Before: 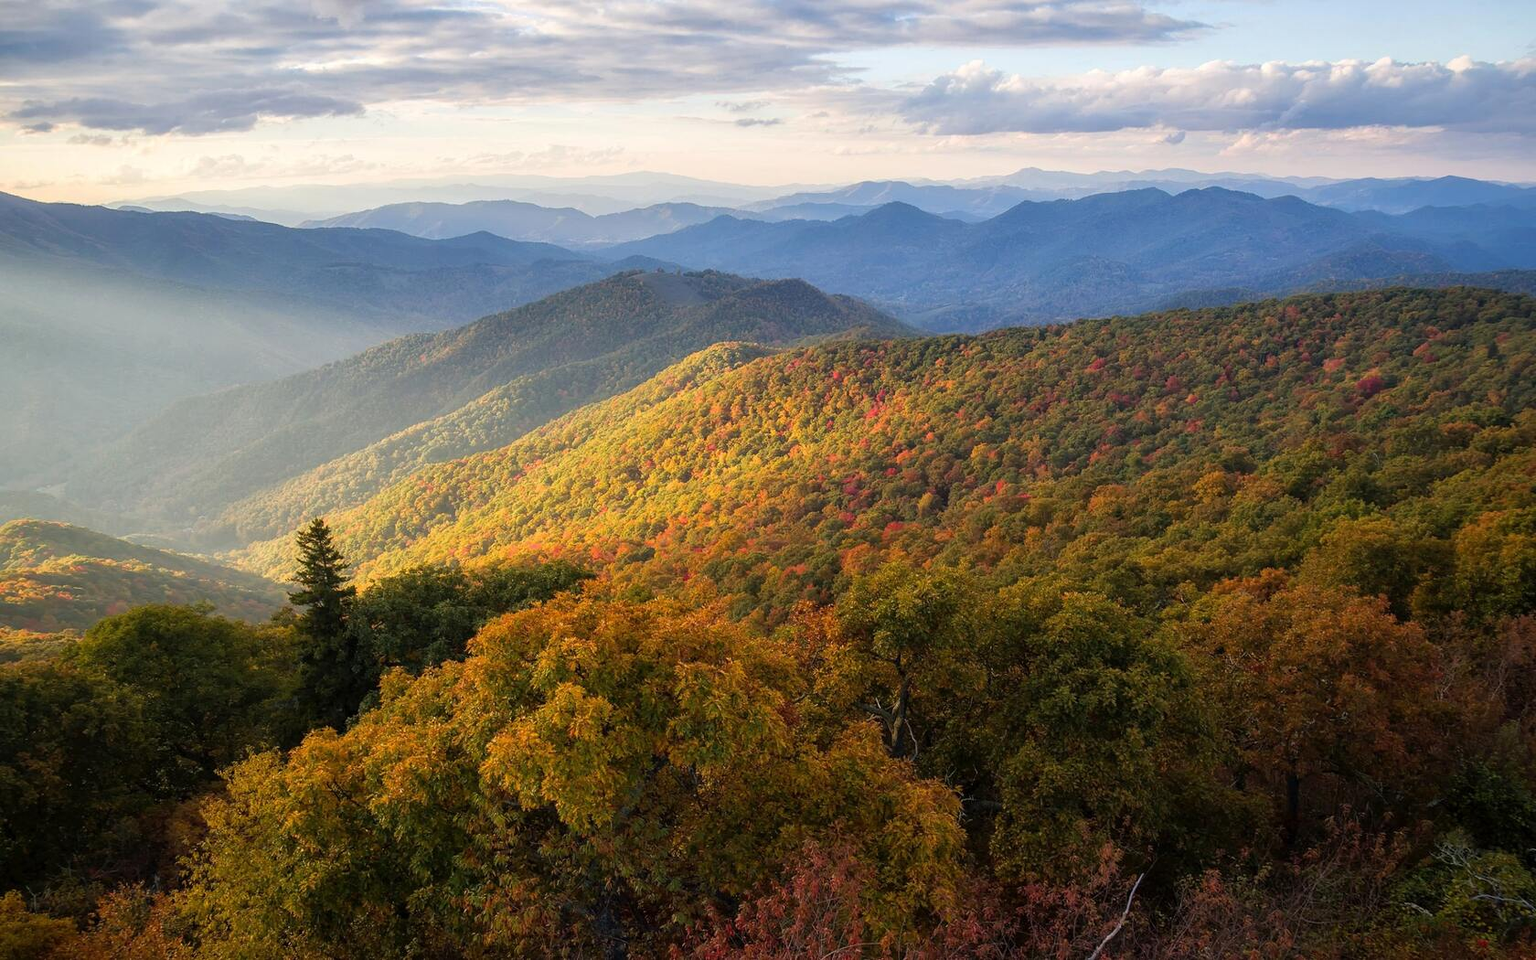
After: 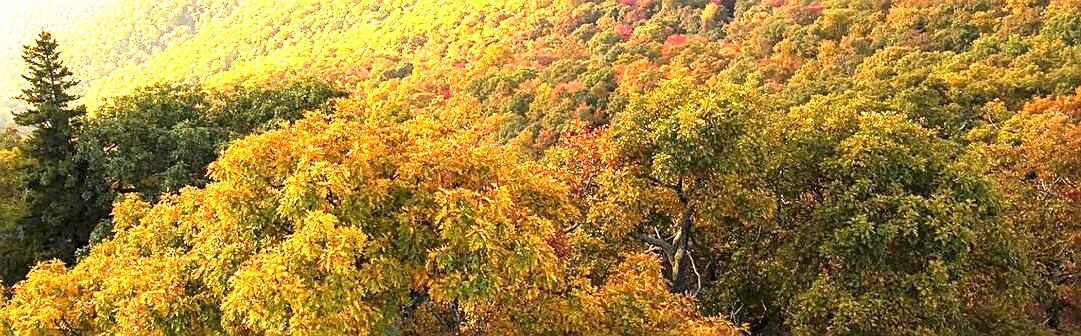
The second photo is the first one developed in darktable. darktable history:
sharpen: on, module defaults
crop: left 18.091%, top 51.13%, right 17.525%, bottom 16.85%
exposure: exposure 2 EV, compensate exposure bias true, compensate highlight preservation false
